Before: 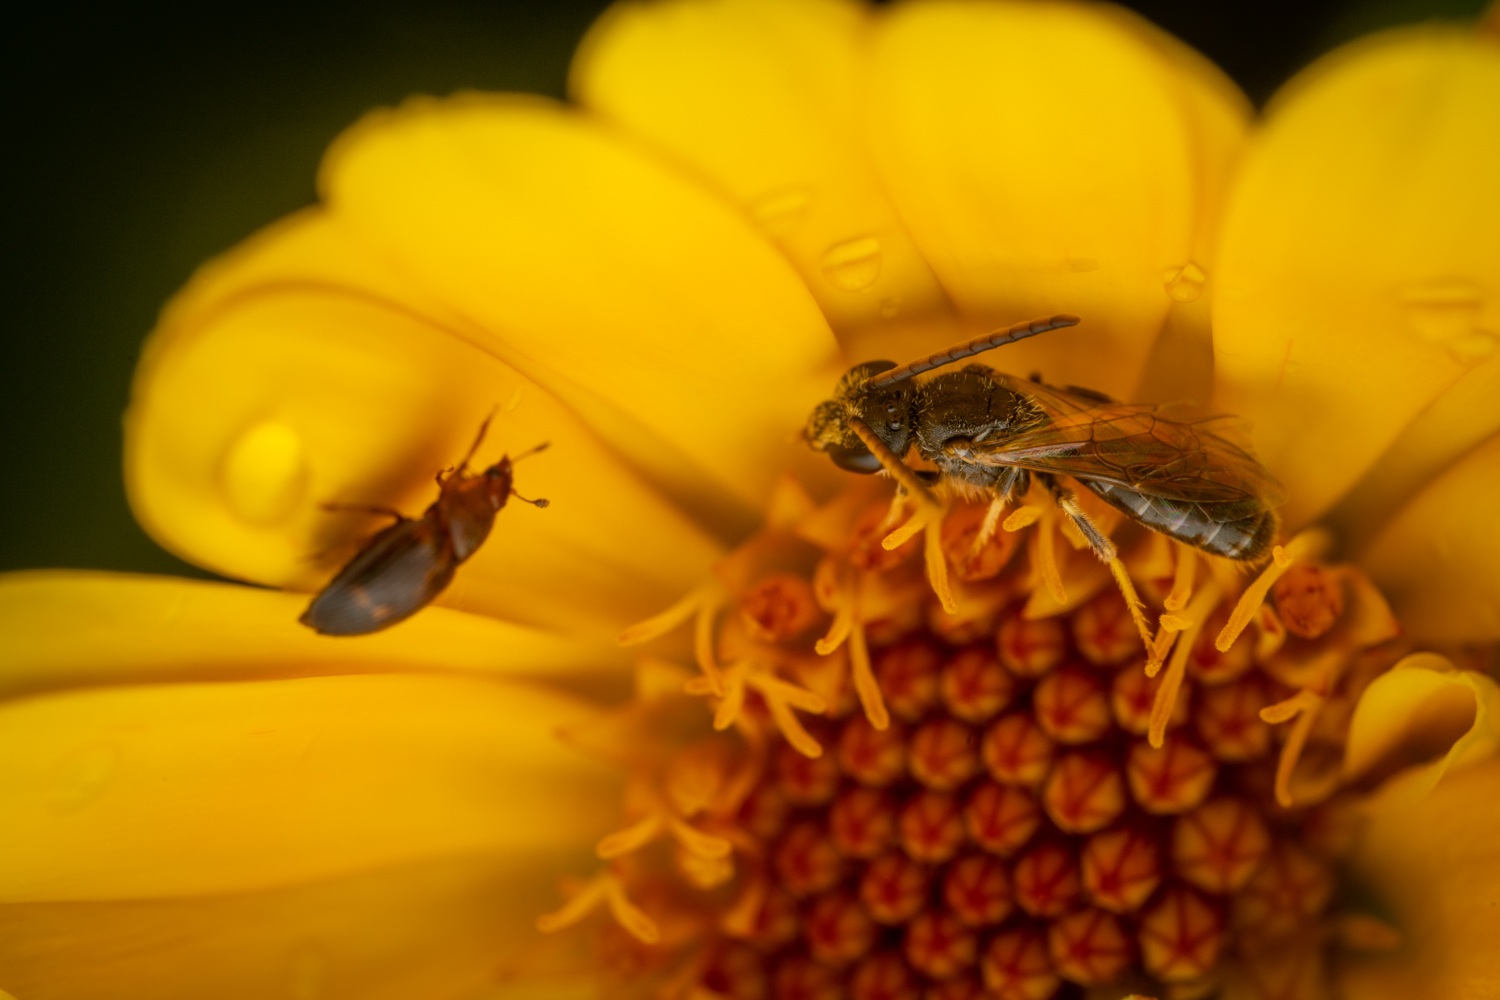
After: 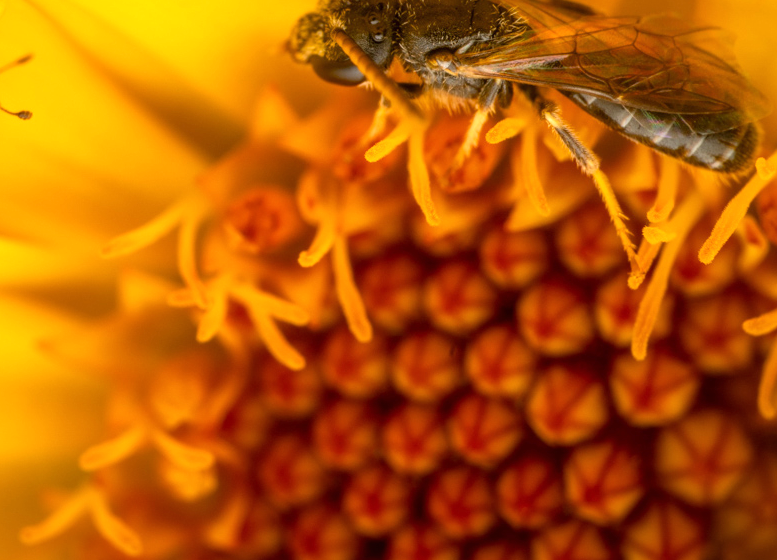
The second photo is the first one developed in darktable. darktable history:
local contrast: mode bilateral grid, contrast 15, coarseness 36, detail 105%, midtone range 0.2
crop: left 34.479%, top 38.822%, right 13.718%, bottom 5.172%
exposure: black level correction 0, exposure 0.7 EV, compensate exposure bias true, compensate highlight preservation false
